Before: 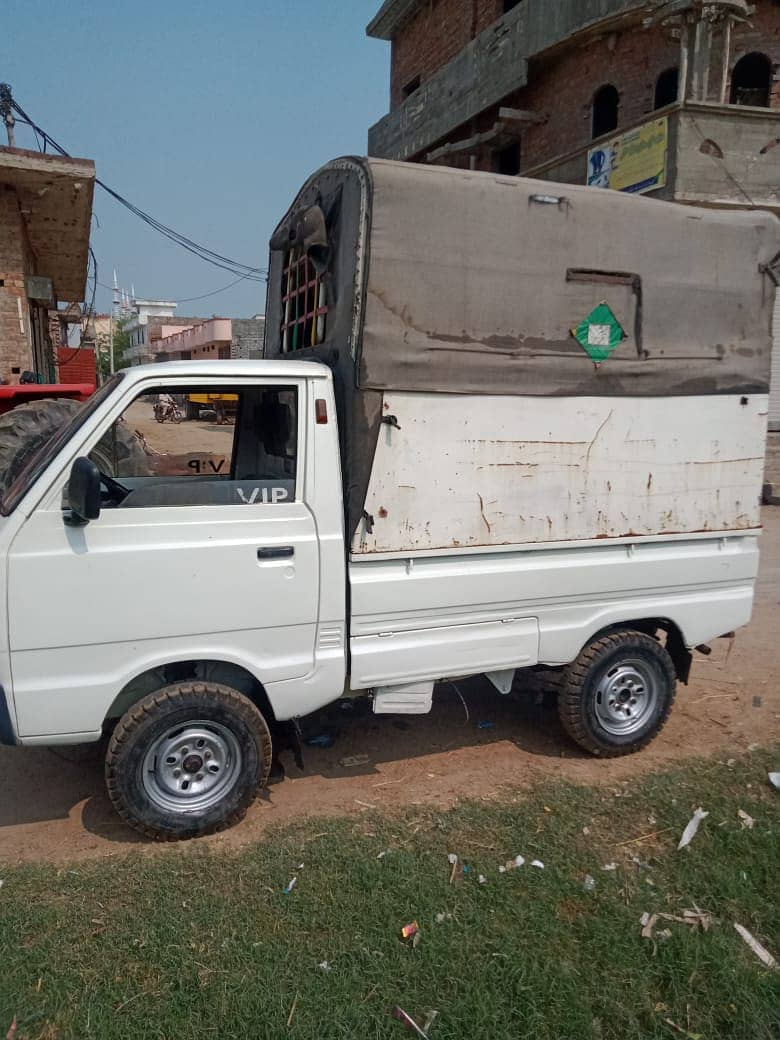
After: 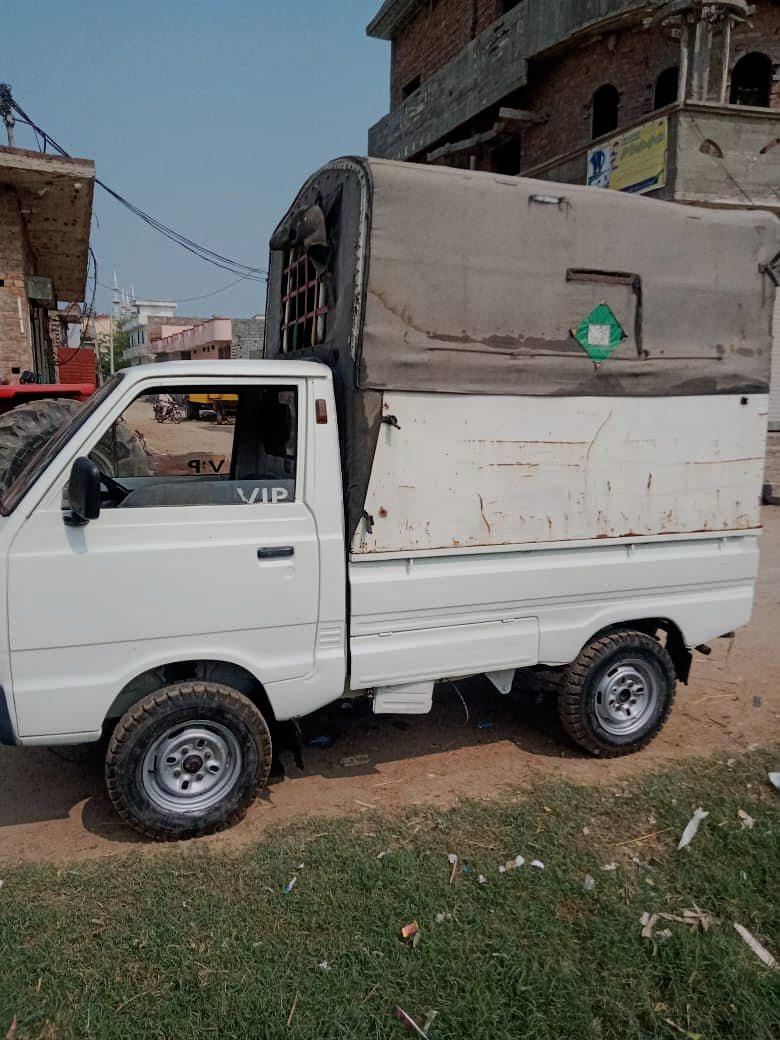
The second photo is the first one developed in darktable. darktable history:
filmic rgb: black relative exposure -7.65 EV, white relative exposure 4.56 EV, threshold 3.01 EV, hardness 3.61, enable highlight reconstruction true
